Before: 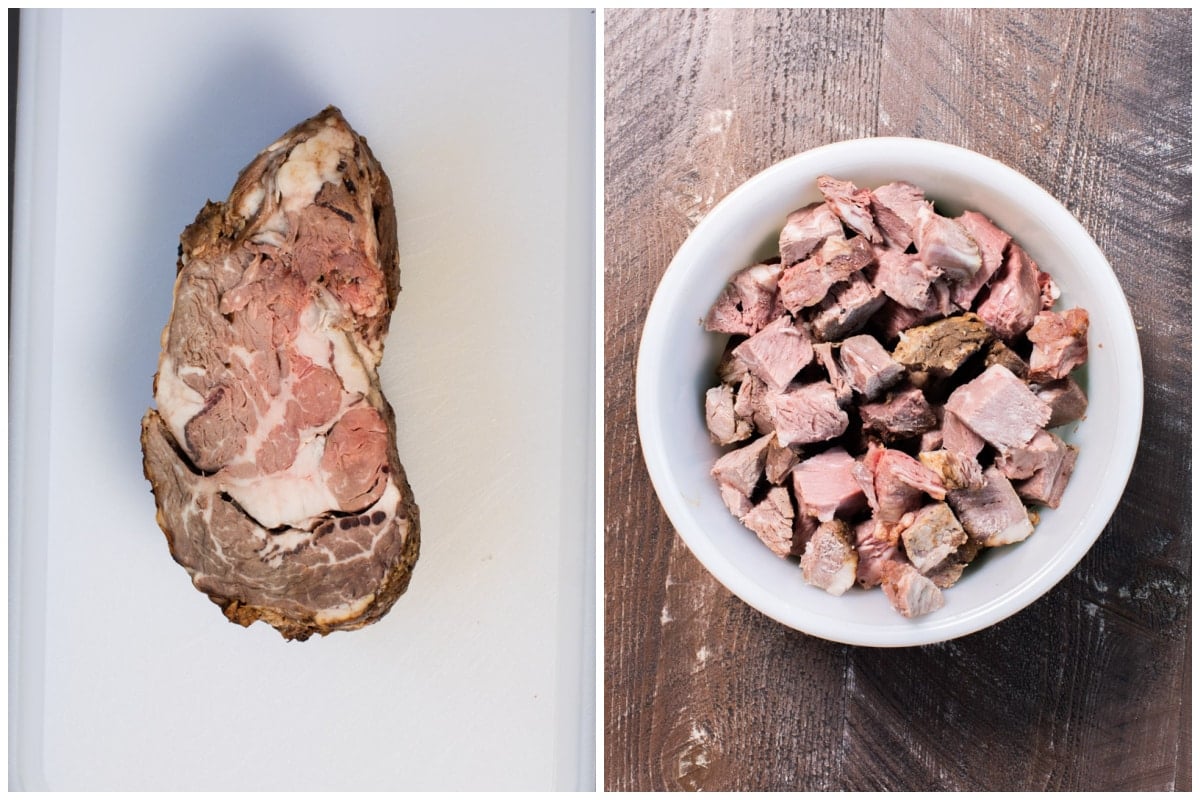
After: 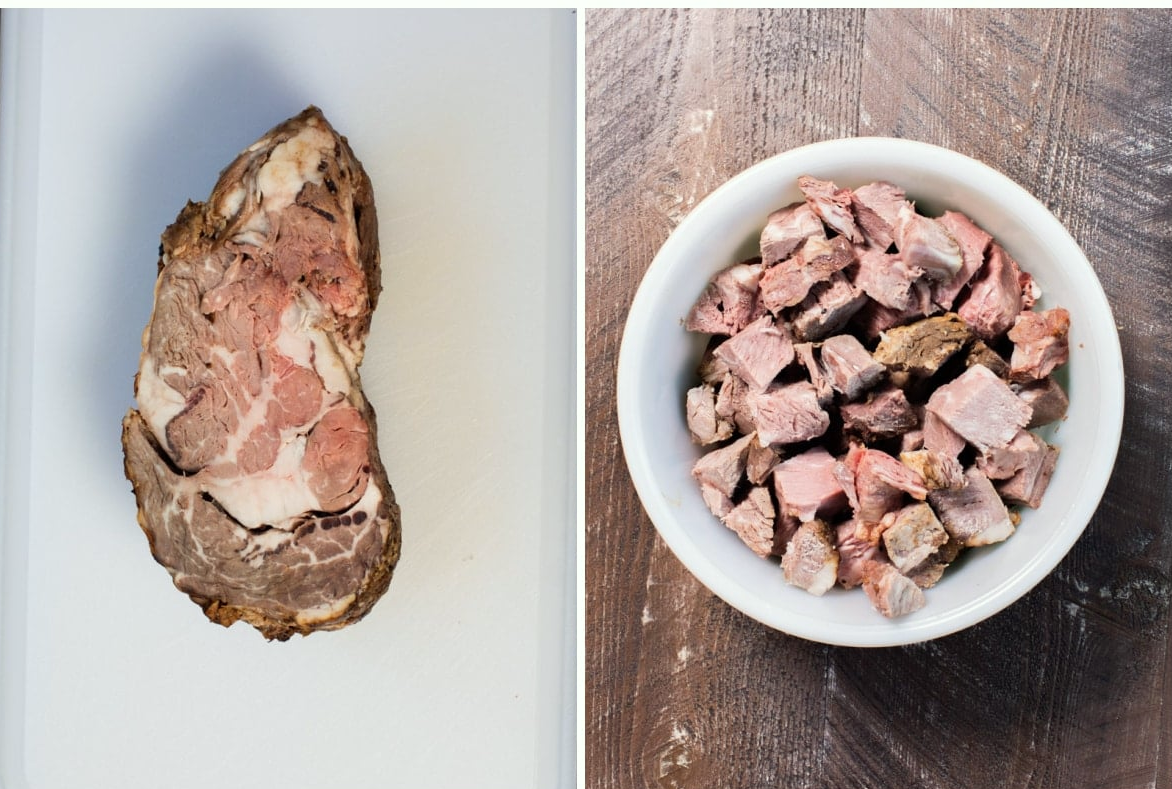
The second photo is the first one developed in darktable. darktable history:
crop and rotate: left 1.64%, right 0.692%, bottom 1.276%
exposure: compensate highlight preservation false
color correction: highlights a* -2.58, highlights b* 2.47
